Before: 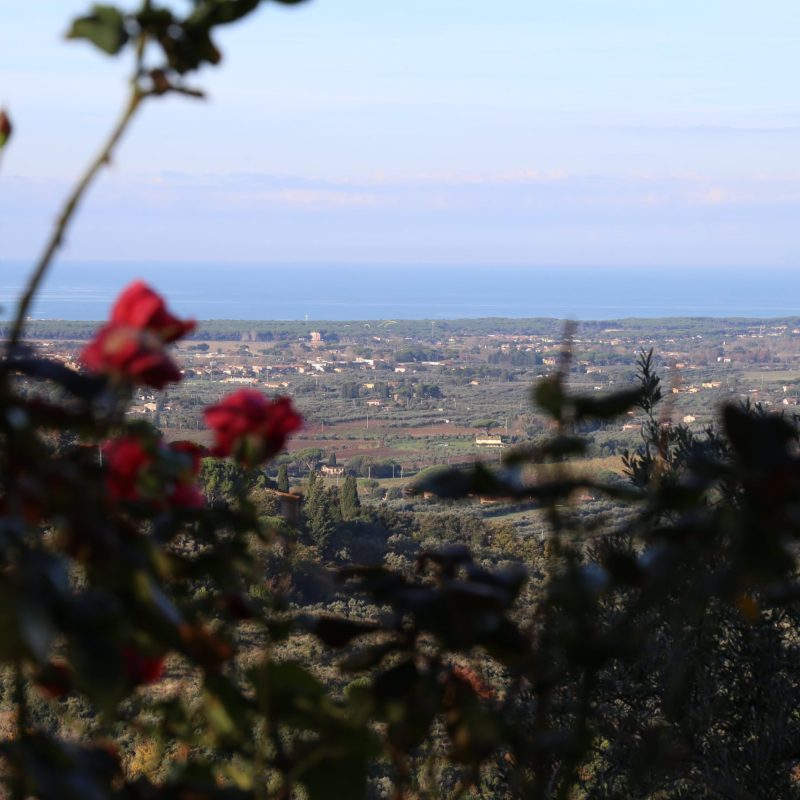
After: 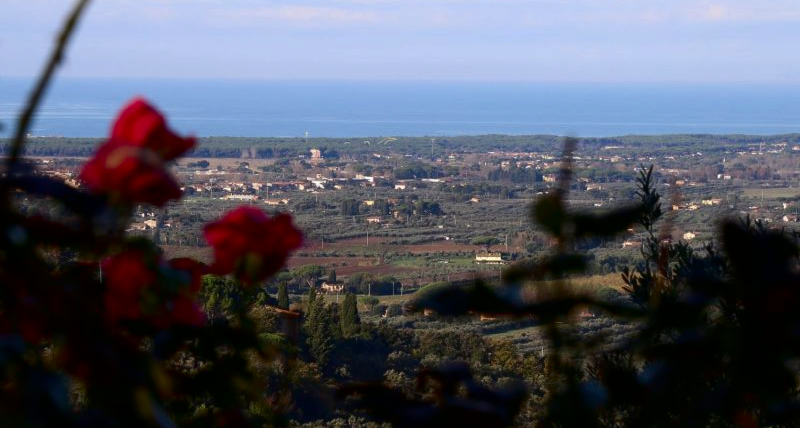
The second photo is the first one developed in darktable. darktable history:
crop and rotate: top 23.043%, bottom 23.437%
contrast brightness saturation: contrast 0.1, brightness -0.26, saturation 0.14
